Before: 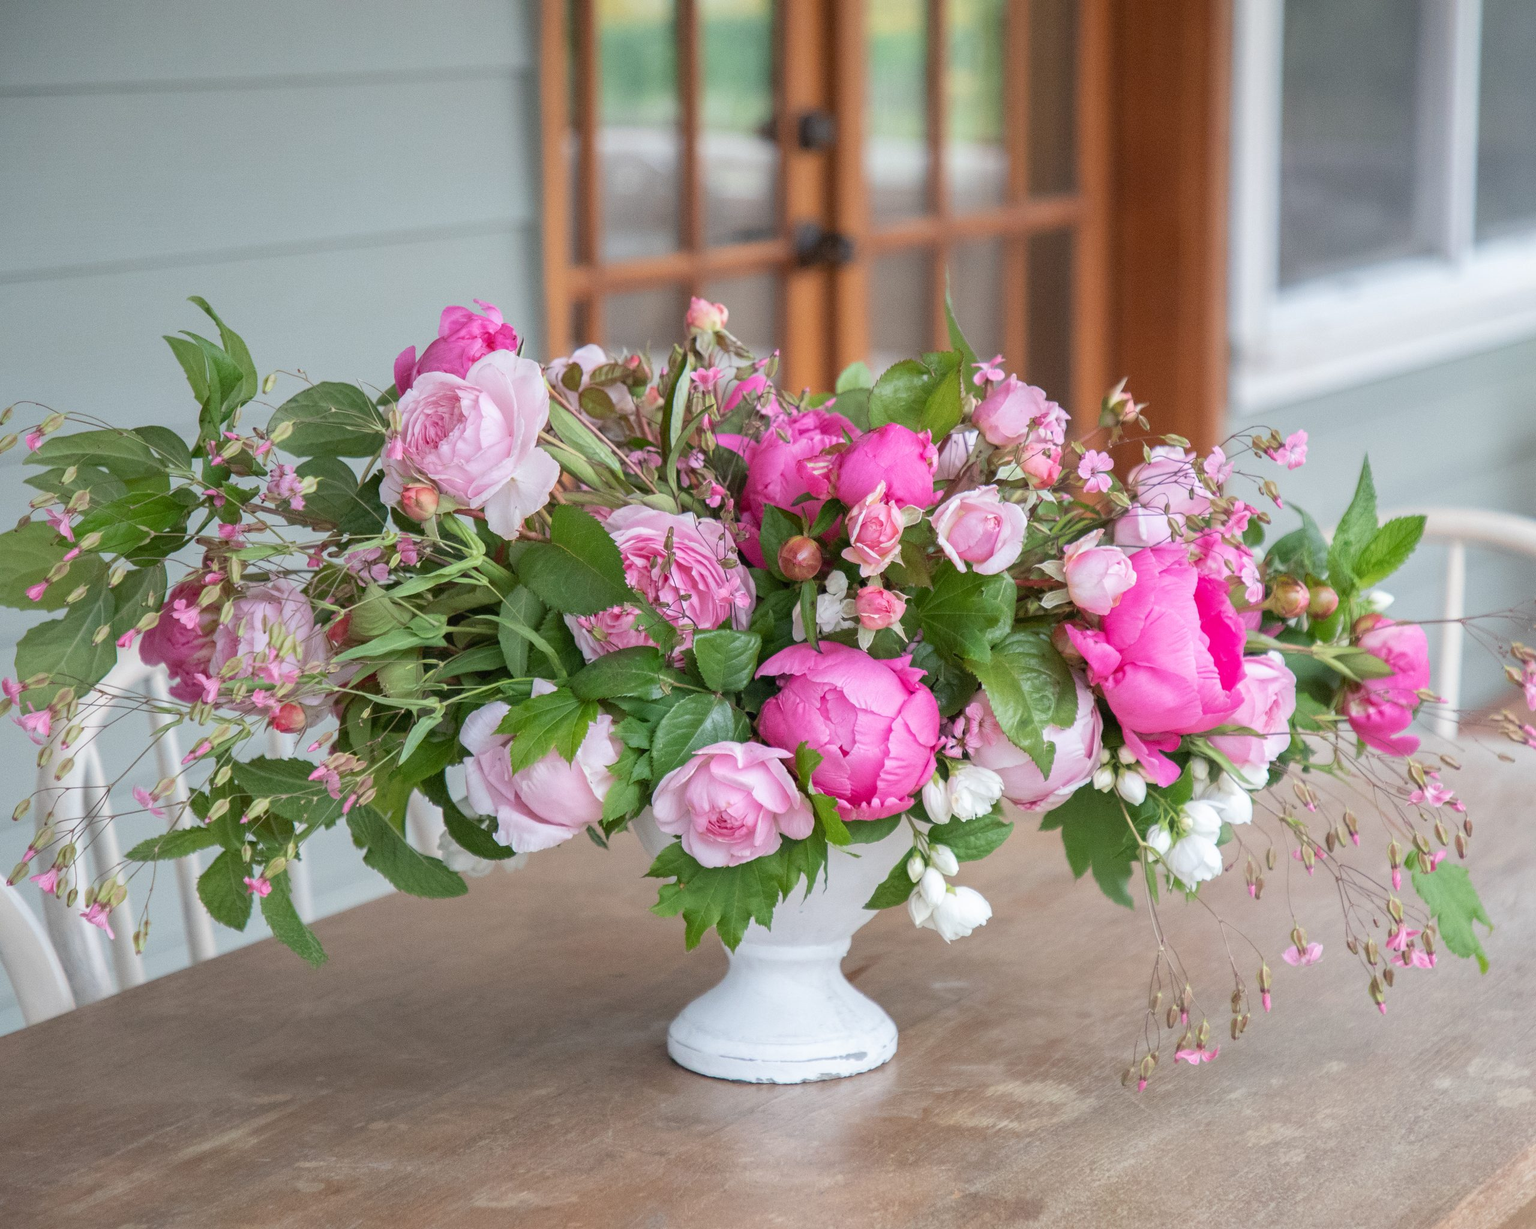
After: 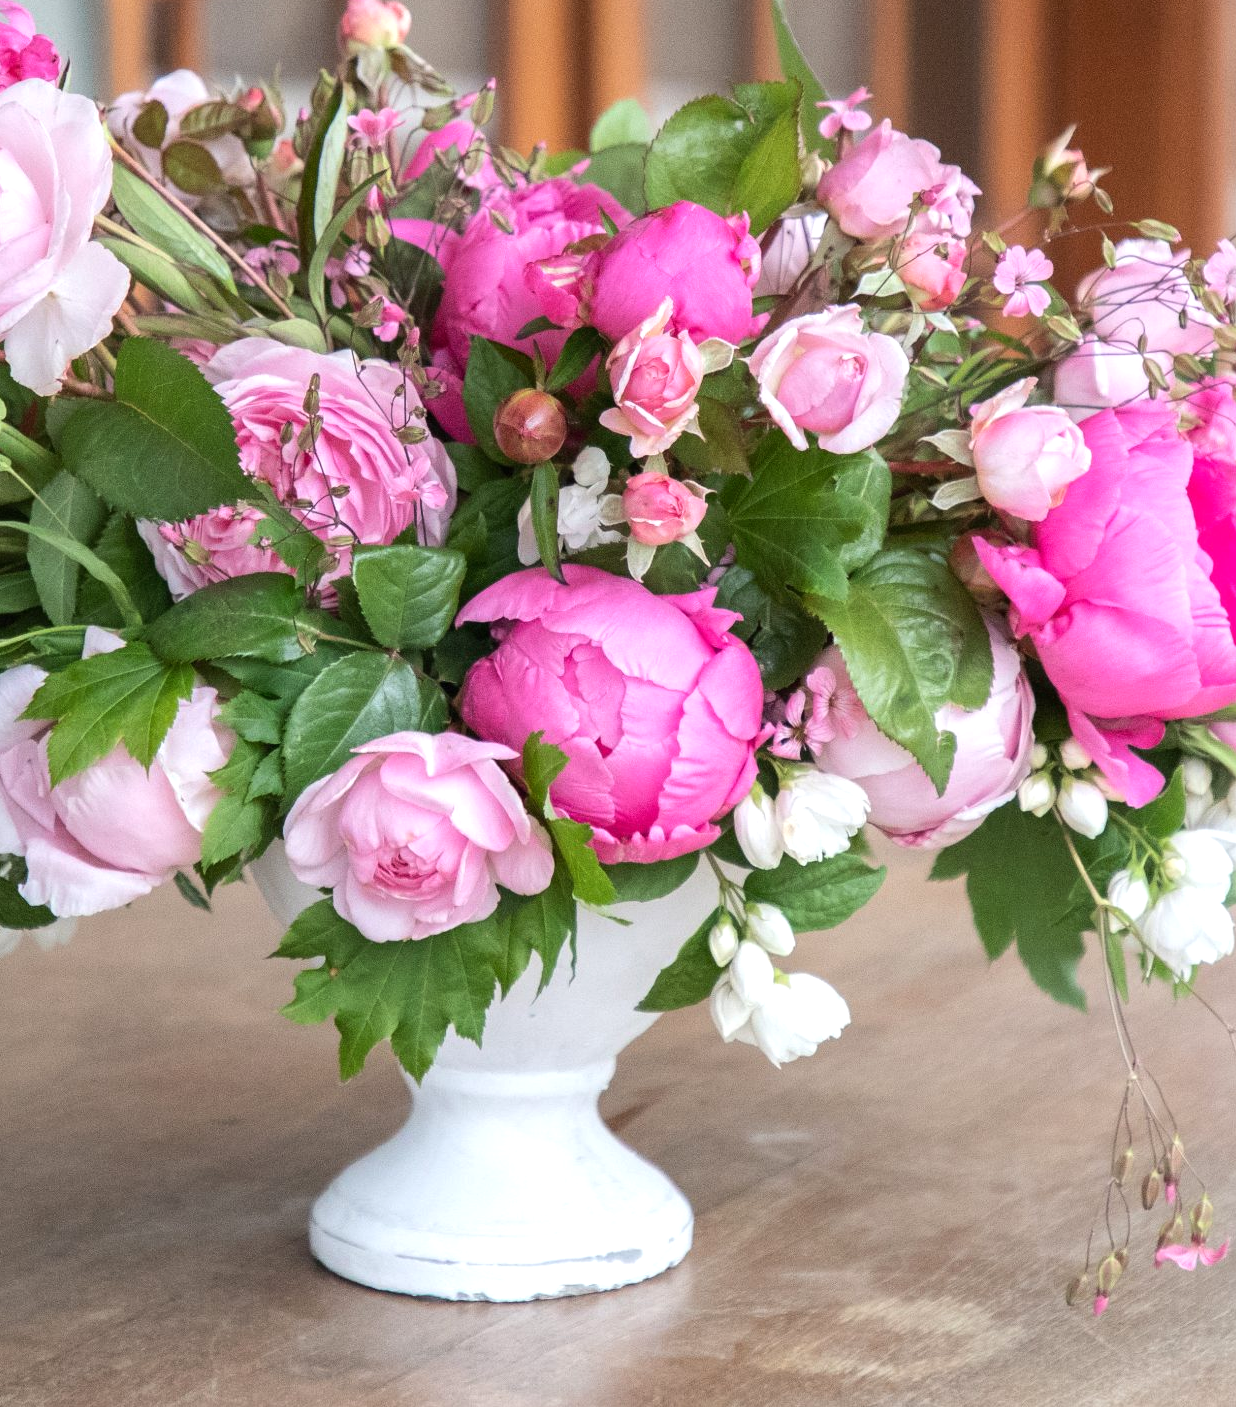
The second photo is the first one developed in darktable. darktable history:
crop: left 31.379%, top 24.658%, right 20.326%, bottom 6.628%
tone equalizer: -8 EV -0.417 EV, -7 EV -0.389 EV, -6 EV -0.333 EV, -5 EV -0.222 EV, -3 EV 0.222 EV, -2 EV 0.333 EV, -1 EV 0.389 EV, +0 EV 0.417 EV, edges refinement/feathering 500, mask exposure compensation -1.57 EV, preserve details no
